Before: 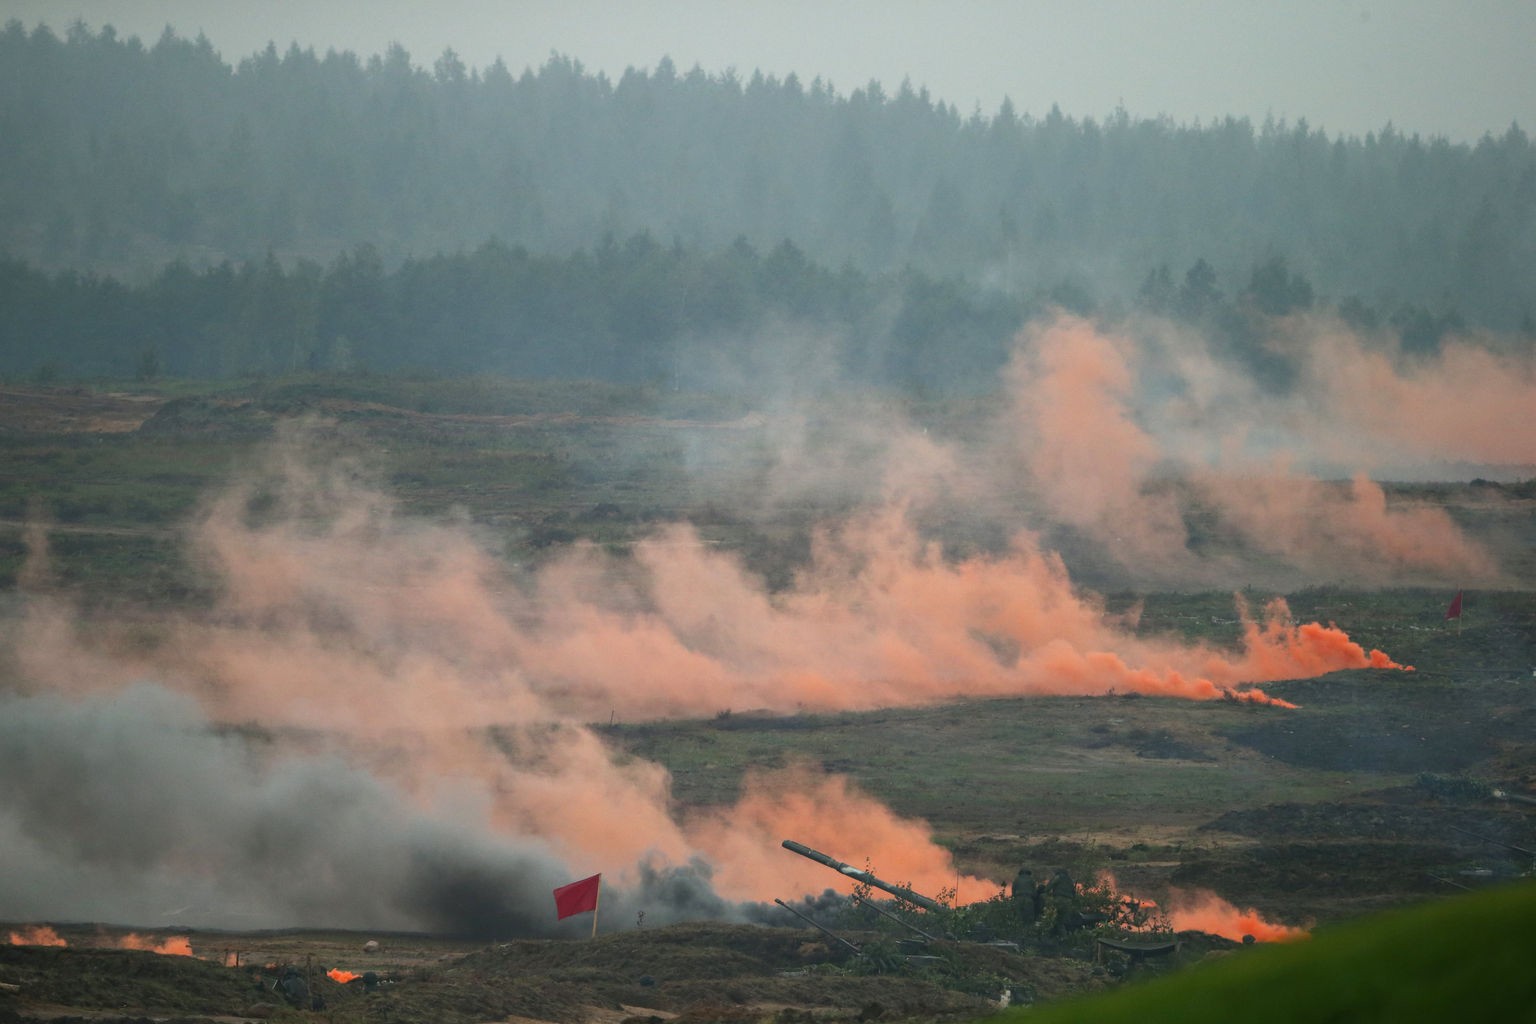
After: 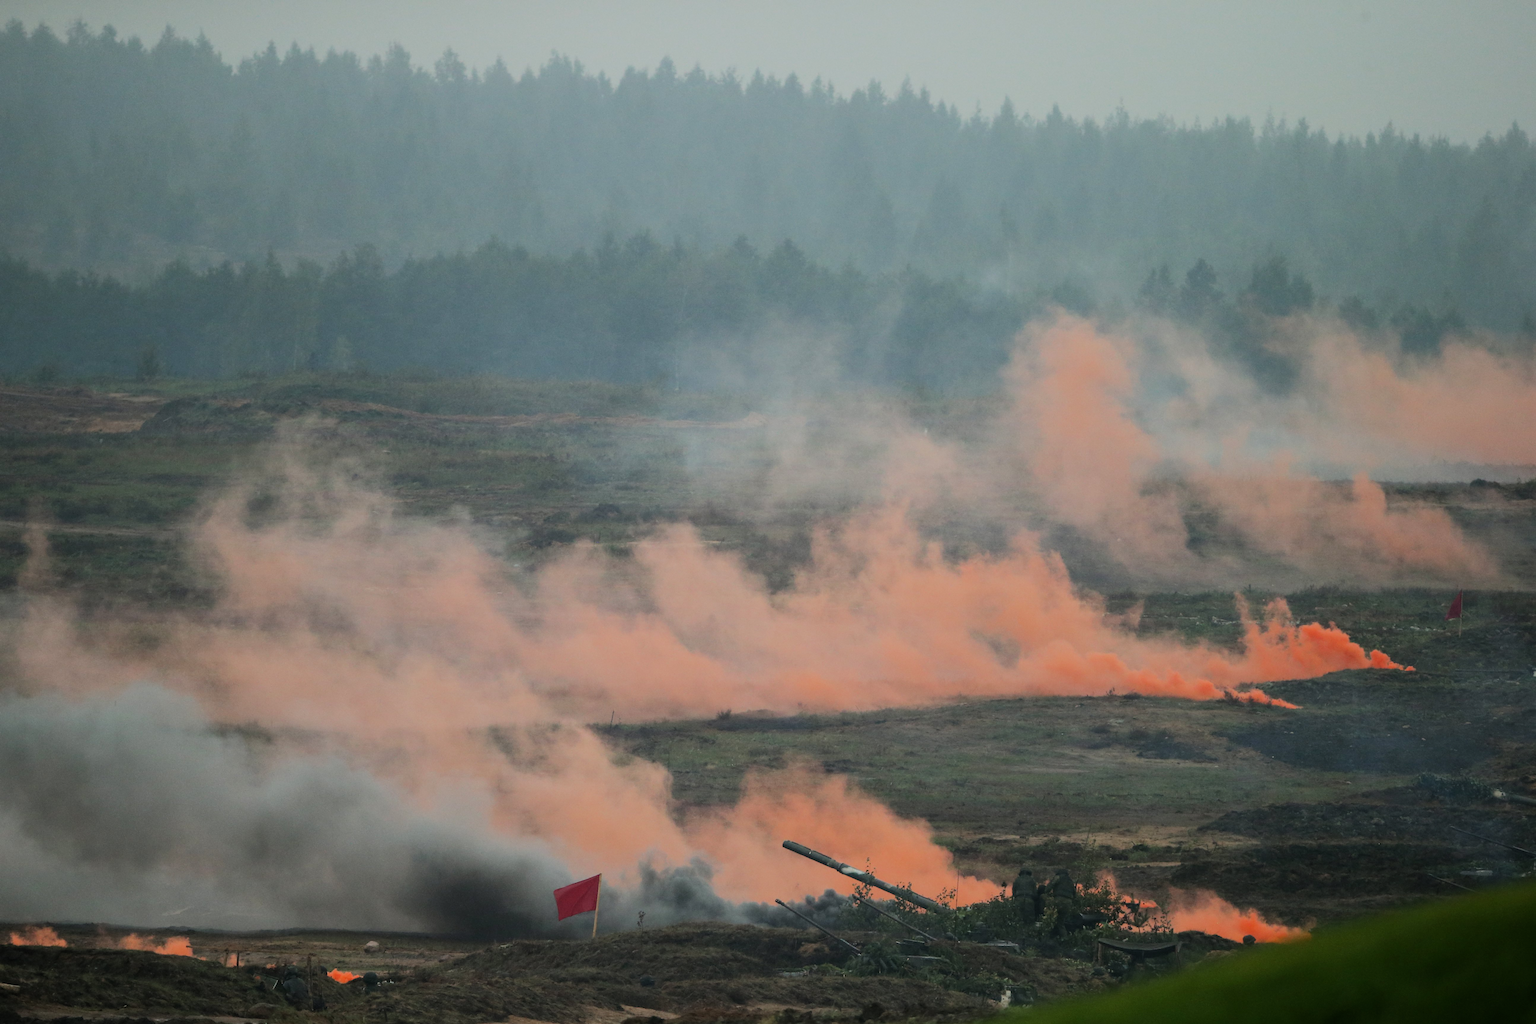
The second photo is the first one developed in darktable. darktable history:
filmic rgb: middle gray luminance 28.74%, black relative exposure -10.31 EV, white relative exposure 5.47 EV, threshold 2.95 EV, target black luminance 0%, hardness 3.94, latitude 2.33%, contrast 1.126, highlights saturation mix 4.55%, shadows ↔ highlights balance 15.62%, preserve chrominance max RGB, color science v6 (2022), contrast in shadows safe, contrast in highlights safe, enable highlight reconstruction true
